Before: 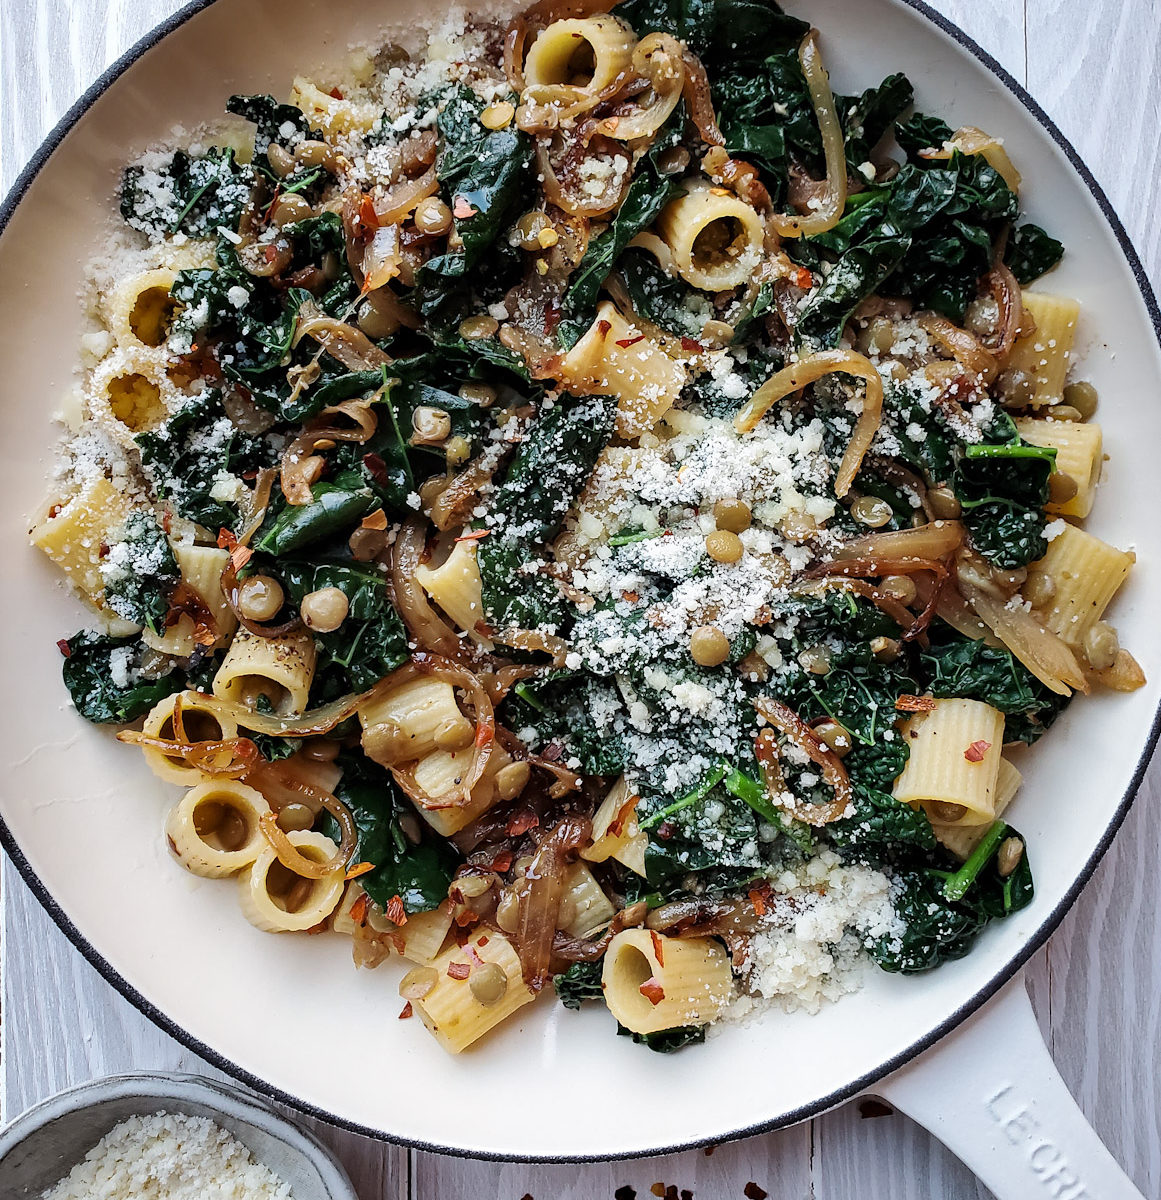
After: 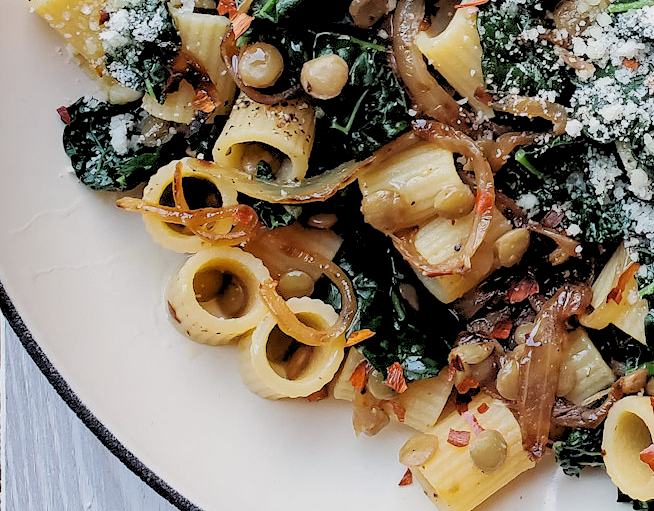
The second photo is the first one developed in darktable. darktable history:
crop: top 44.483%, right 43.593%, bottom 12.892%
rgb levels: preserve colors sum RGB, levels [[0.038, 0.433, 0.934], [0, 0.5, 1], [0, 0.5, 1]]
